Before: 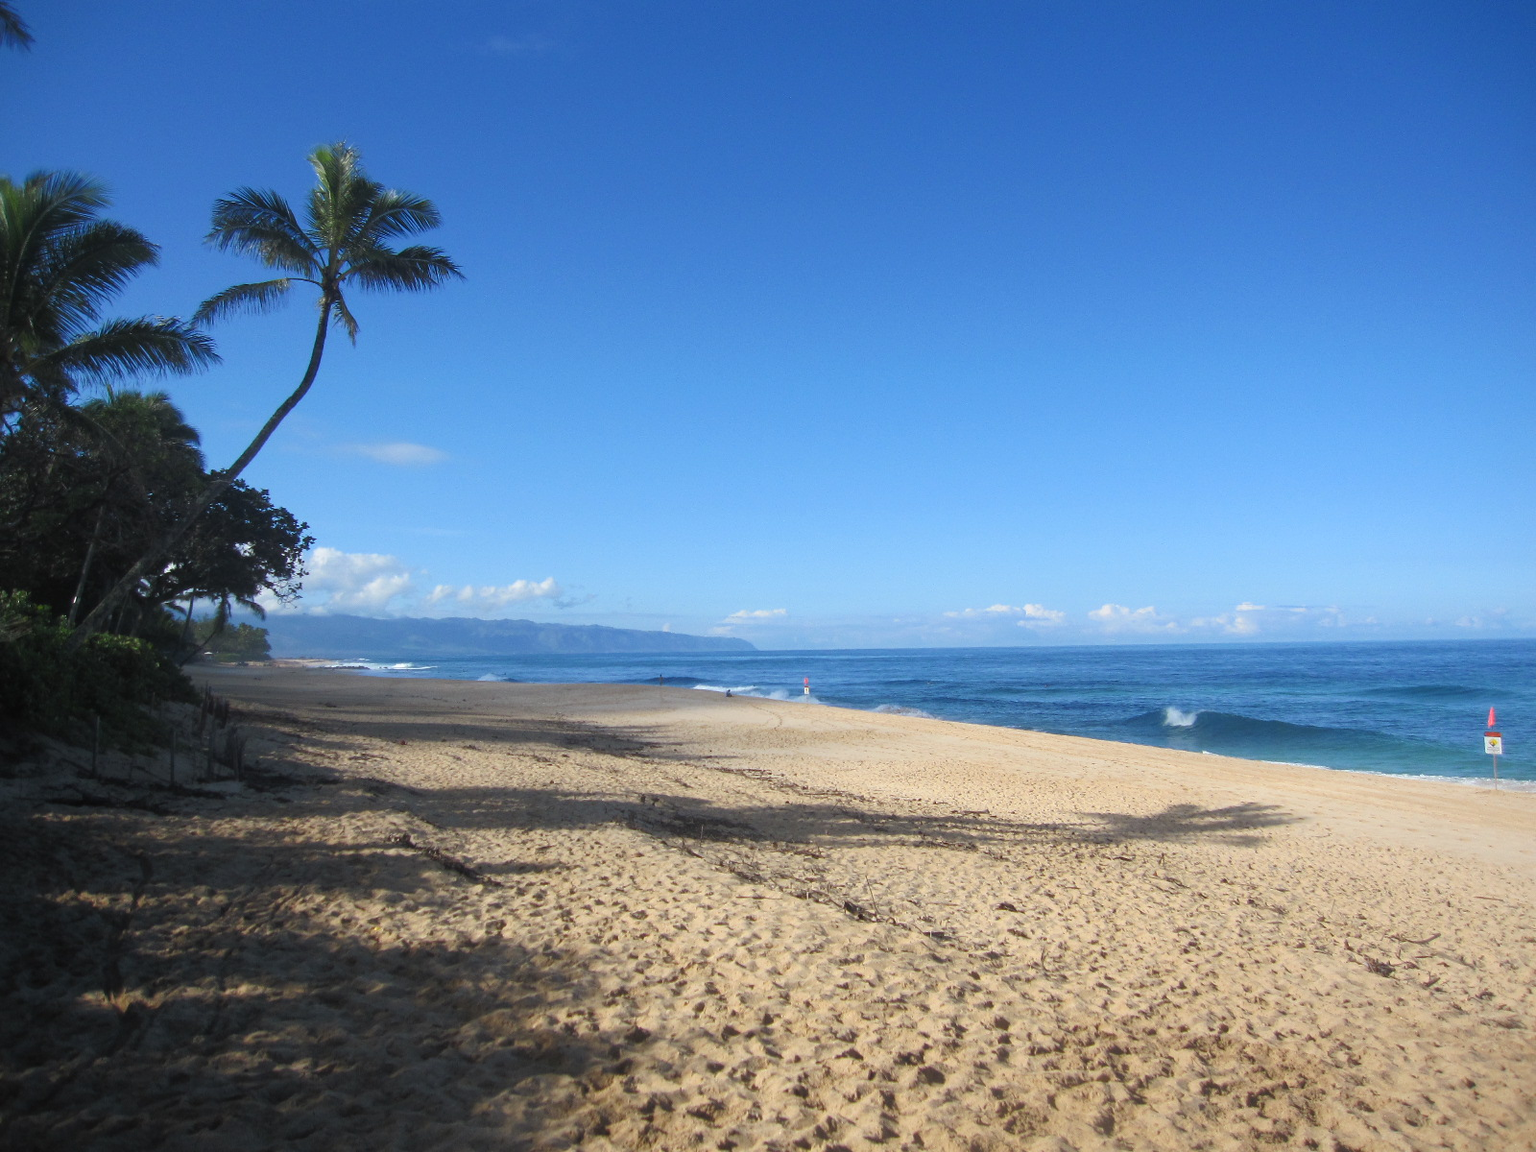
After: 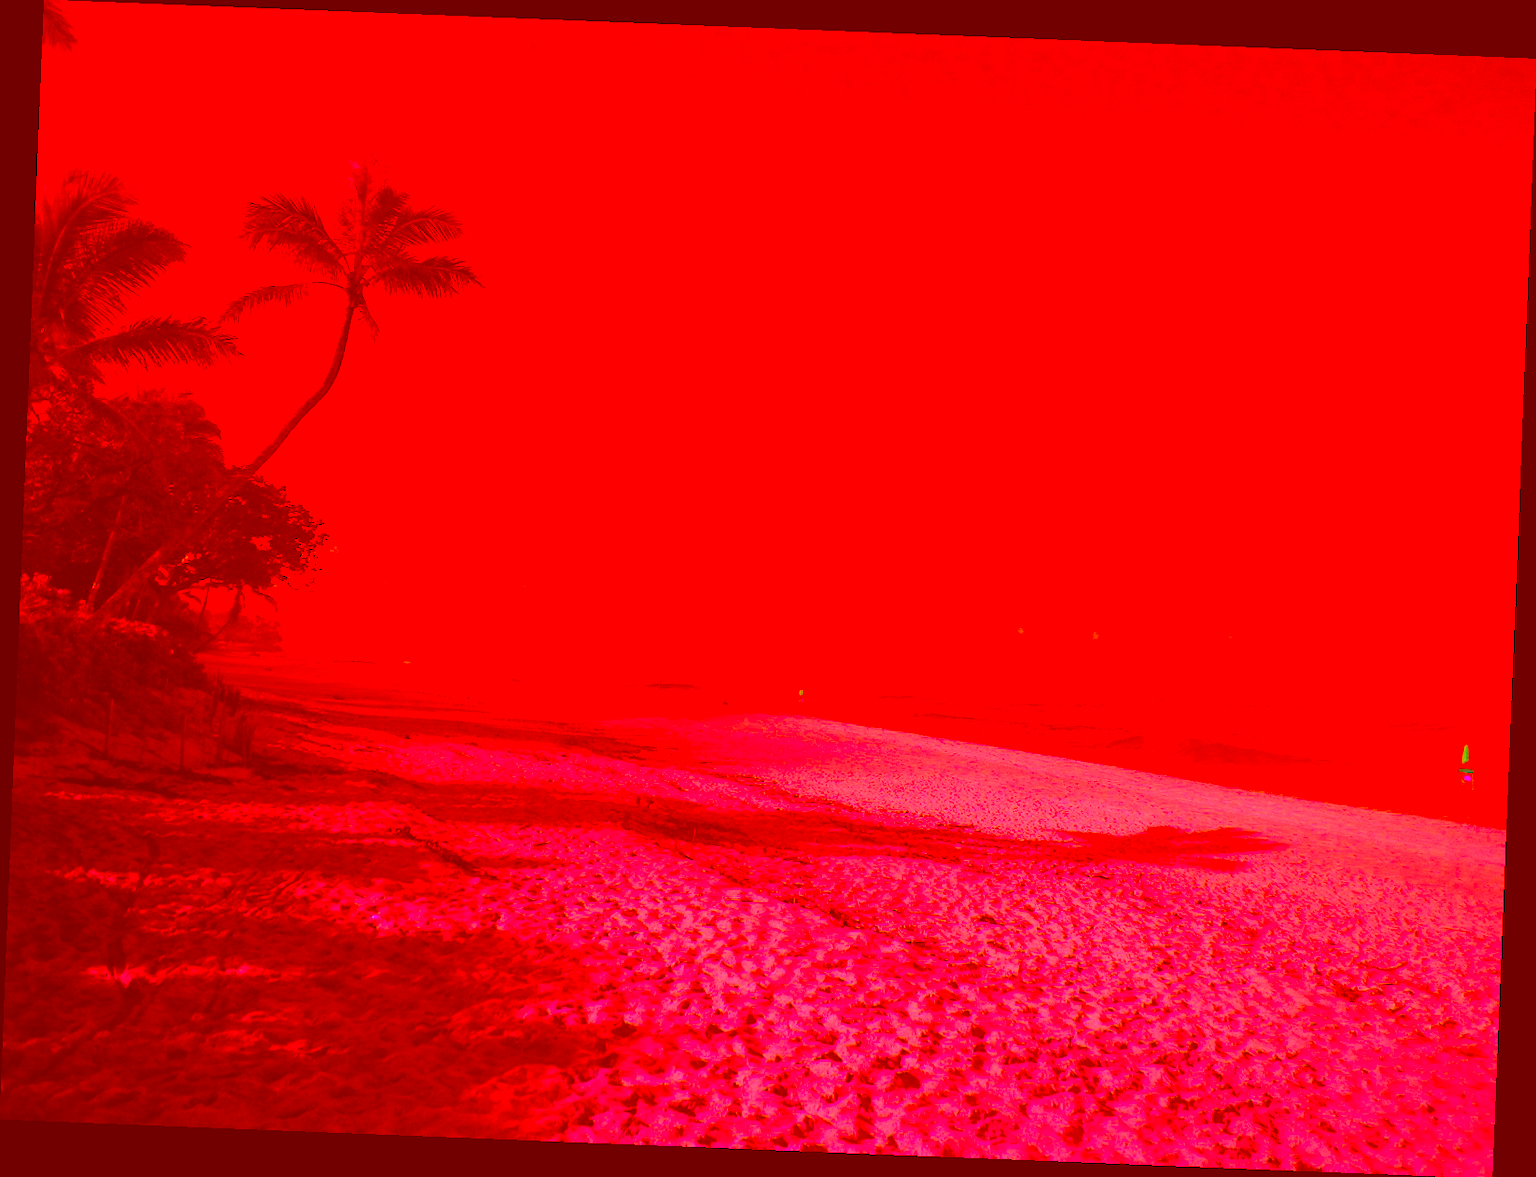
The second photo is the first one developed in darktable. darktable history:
shadows and highlights: shadows 29.61, highlights -30.47, low approximation 0.01, soften with gaussian
tone equalizer: on, module defaults
color correction: highlights a* -39.68, highlights b* -40, shadows a* -40, shadows b* -40, saturation -3
rotate and perspective: rotation 2.27°, automatic cropping off
